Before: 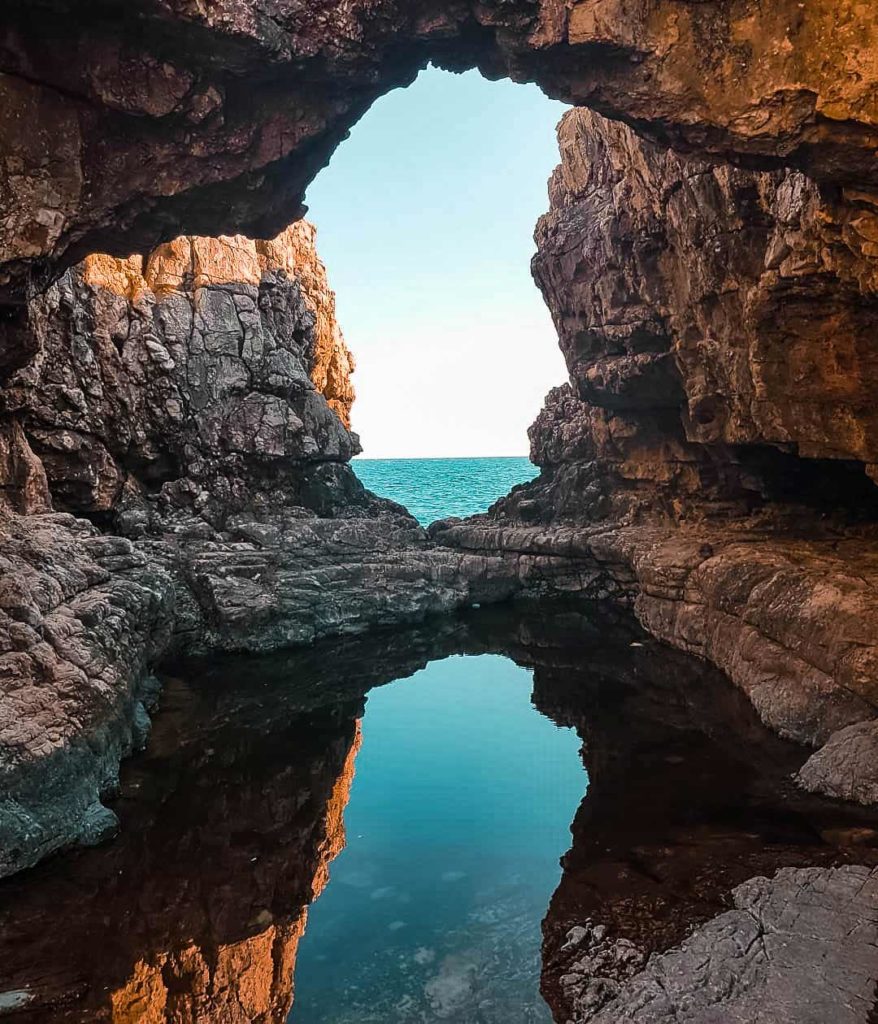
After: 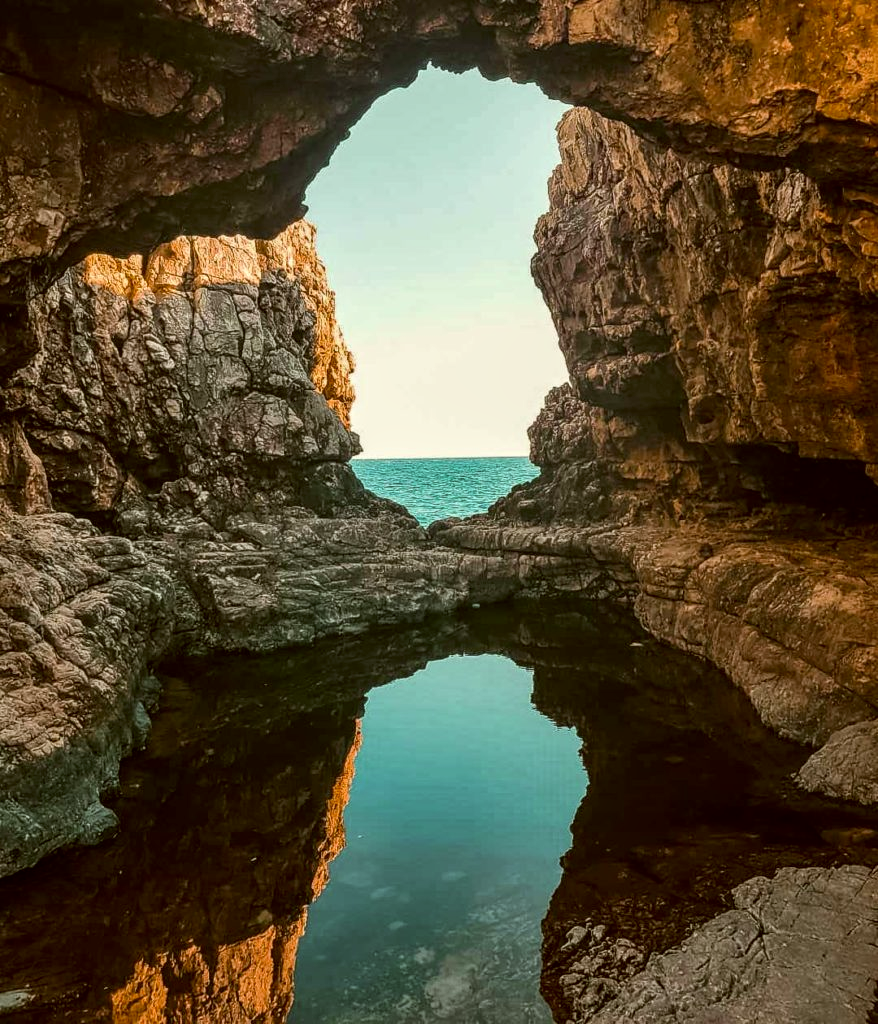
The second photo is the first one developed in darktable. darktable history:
color correction: highlights a* -1.59, highlights b* 10.31, shadows a* 0.875, shadows b* 18.62
local contrast: on, module defaults
